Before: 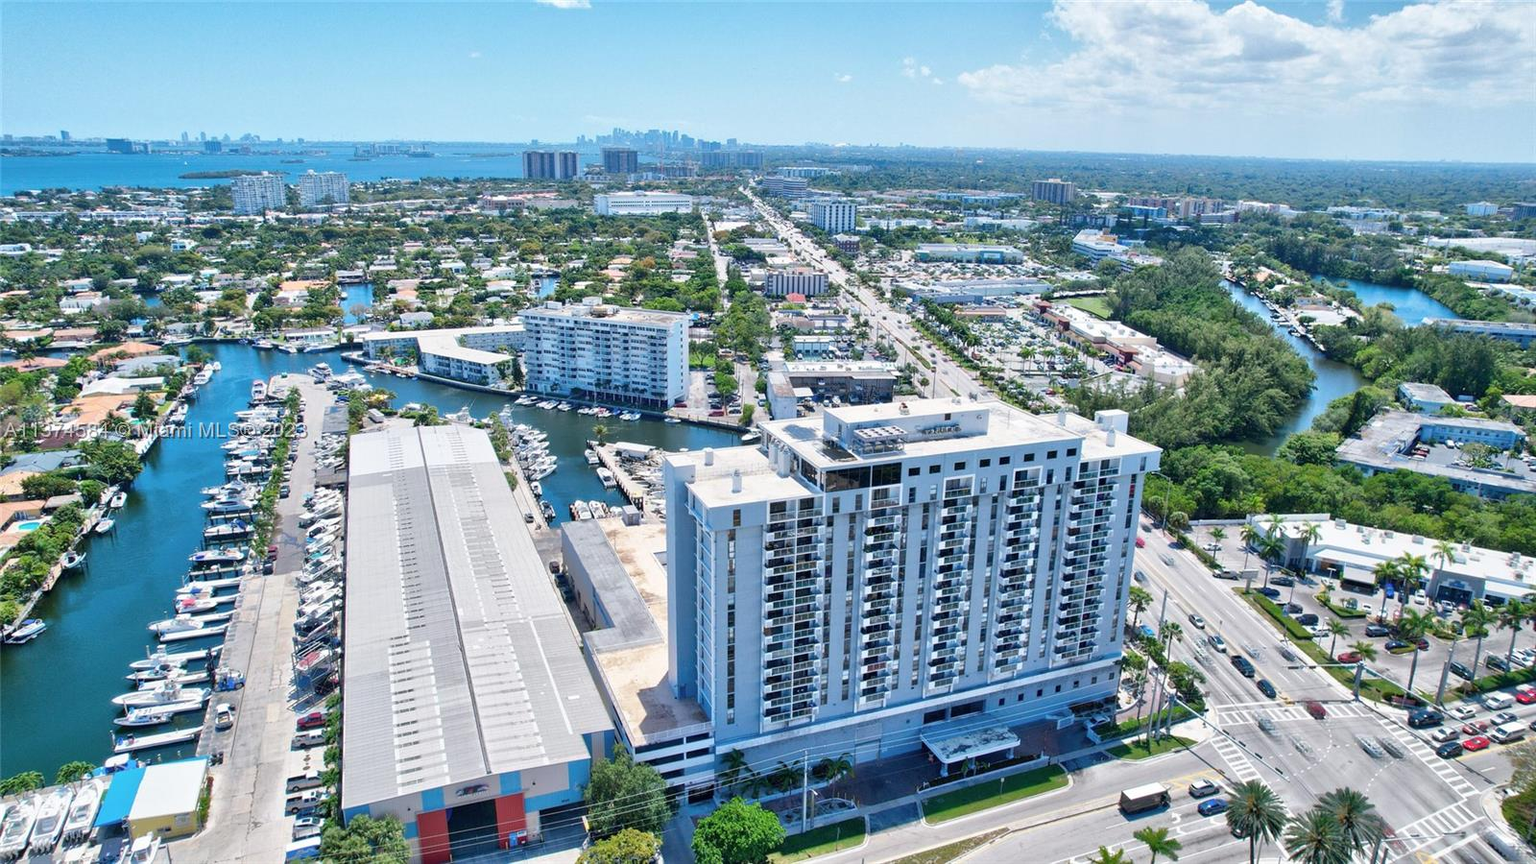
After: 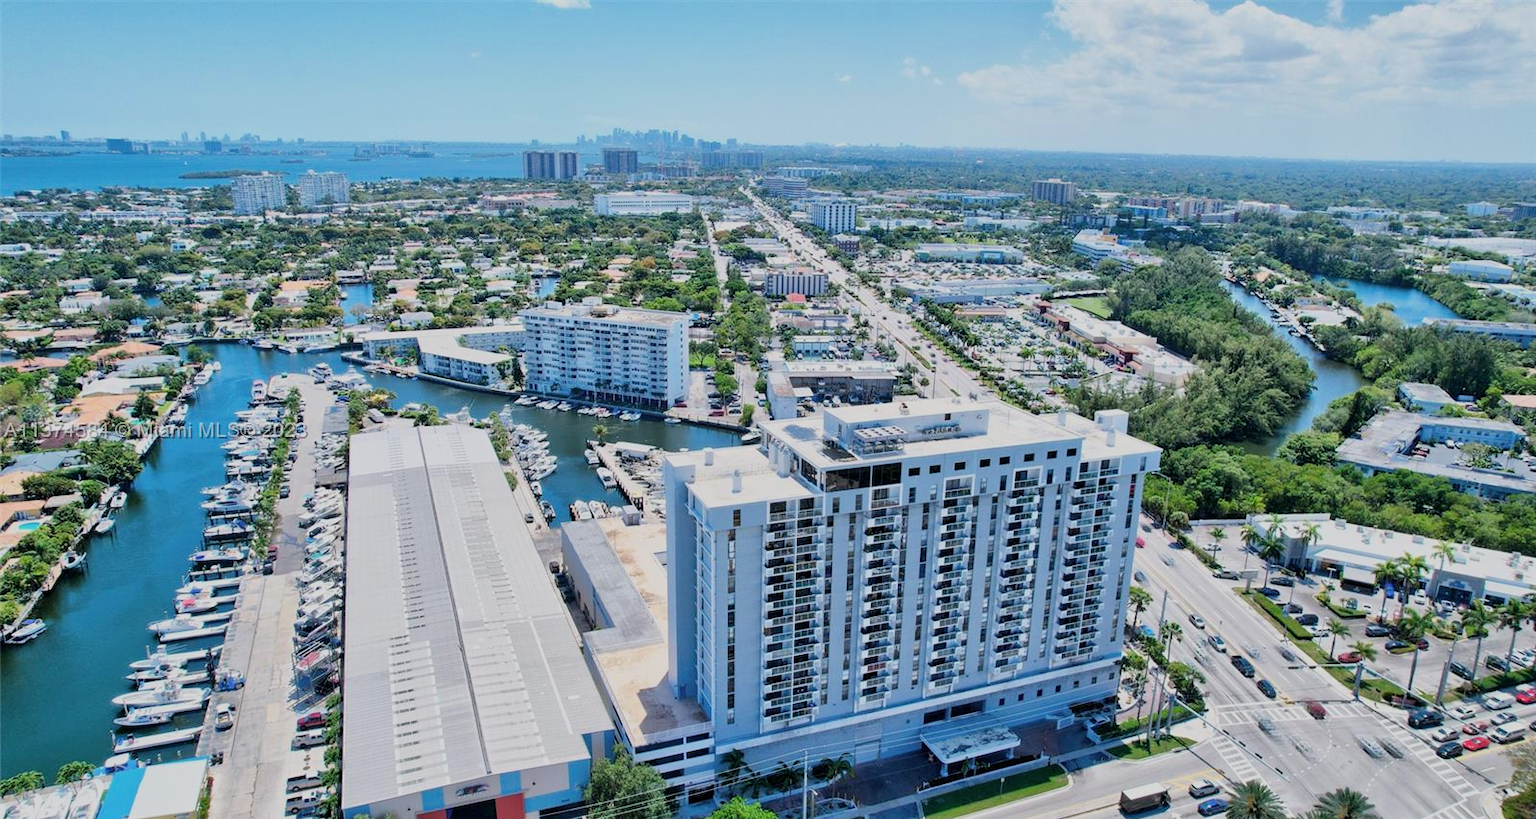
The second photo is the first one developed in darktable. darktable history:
filmic rgb: black relative exposure -7.65 EV, white relative exposure 4.56 EV, hardness 3.61, contrast 1.058, color science v6 (2022)
crop and rotate: top 0.011%, bottom 5.018%
